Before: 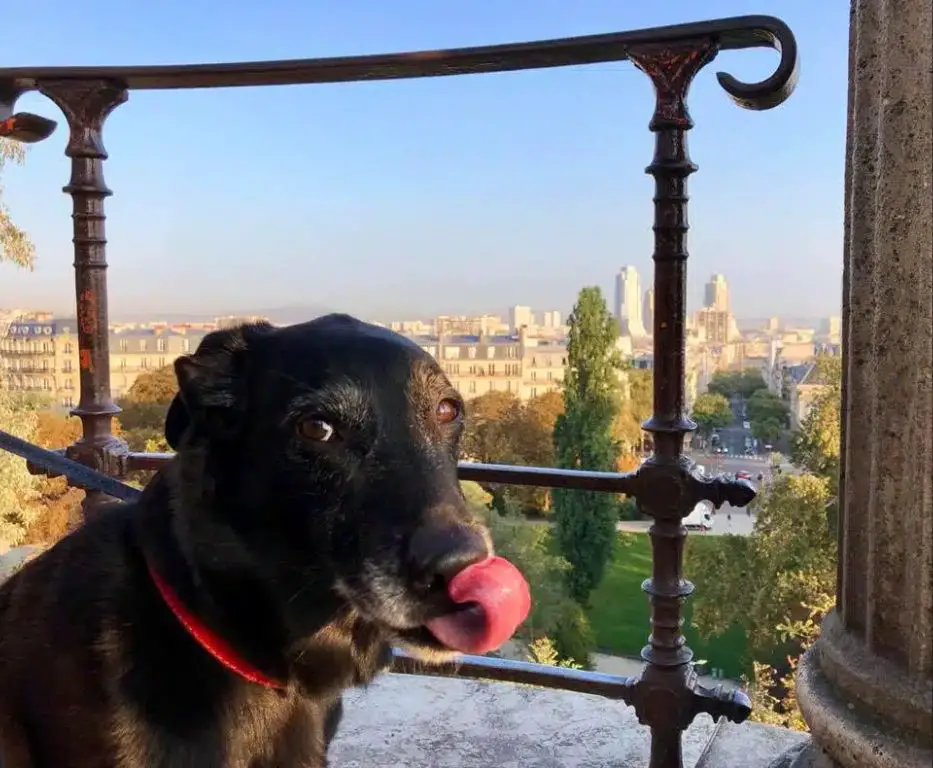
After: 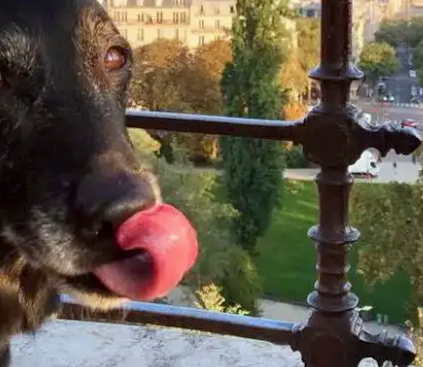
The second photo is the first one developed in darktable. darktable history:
rotate and perspective: rotation 0.174°, lens shift (vertical) 0.013, lens shift (horizontal) 0.019, shear 0.001, automatic cropping original format, crop left 0.007, crop right 0.991, crop top 0.016, crop bottom 0.997
crop: left 35.976%, top 45.819%, right 18.162%, bottom 5.807%
color correction: highlights a* -2.73, highlights b* -2.09, shadows a* 2.41, shadows b* 2.73
